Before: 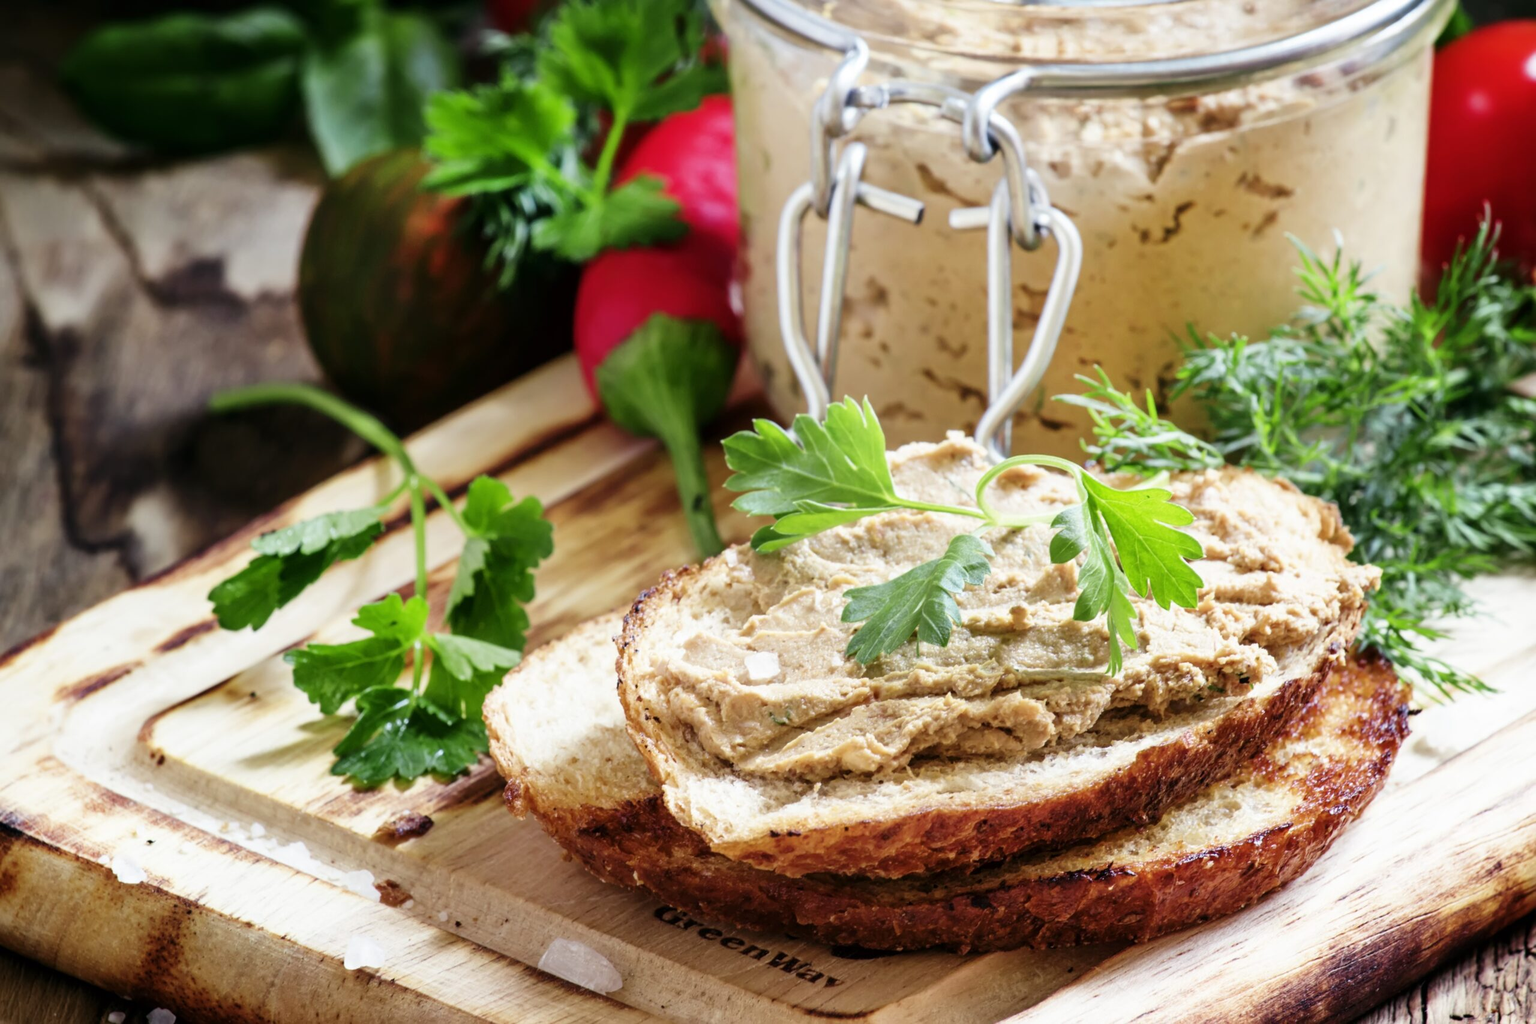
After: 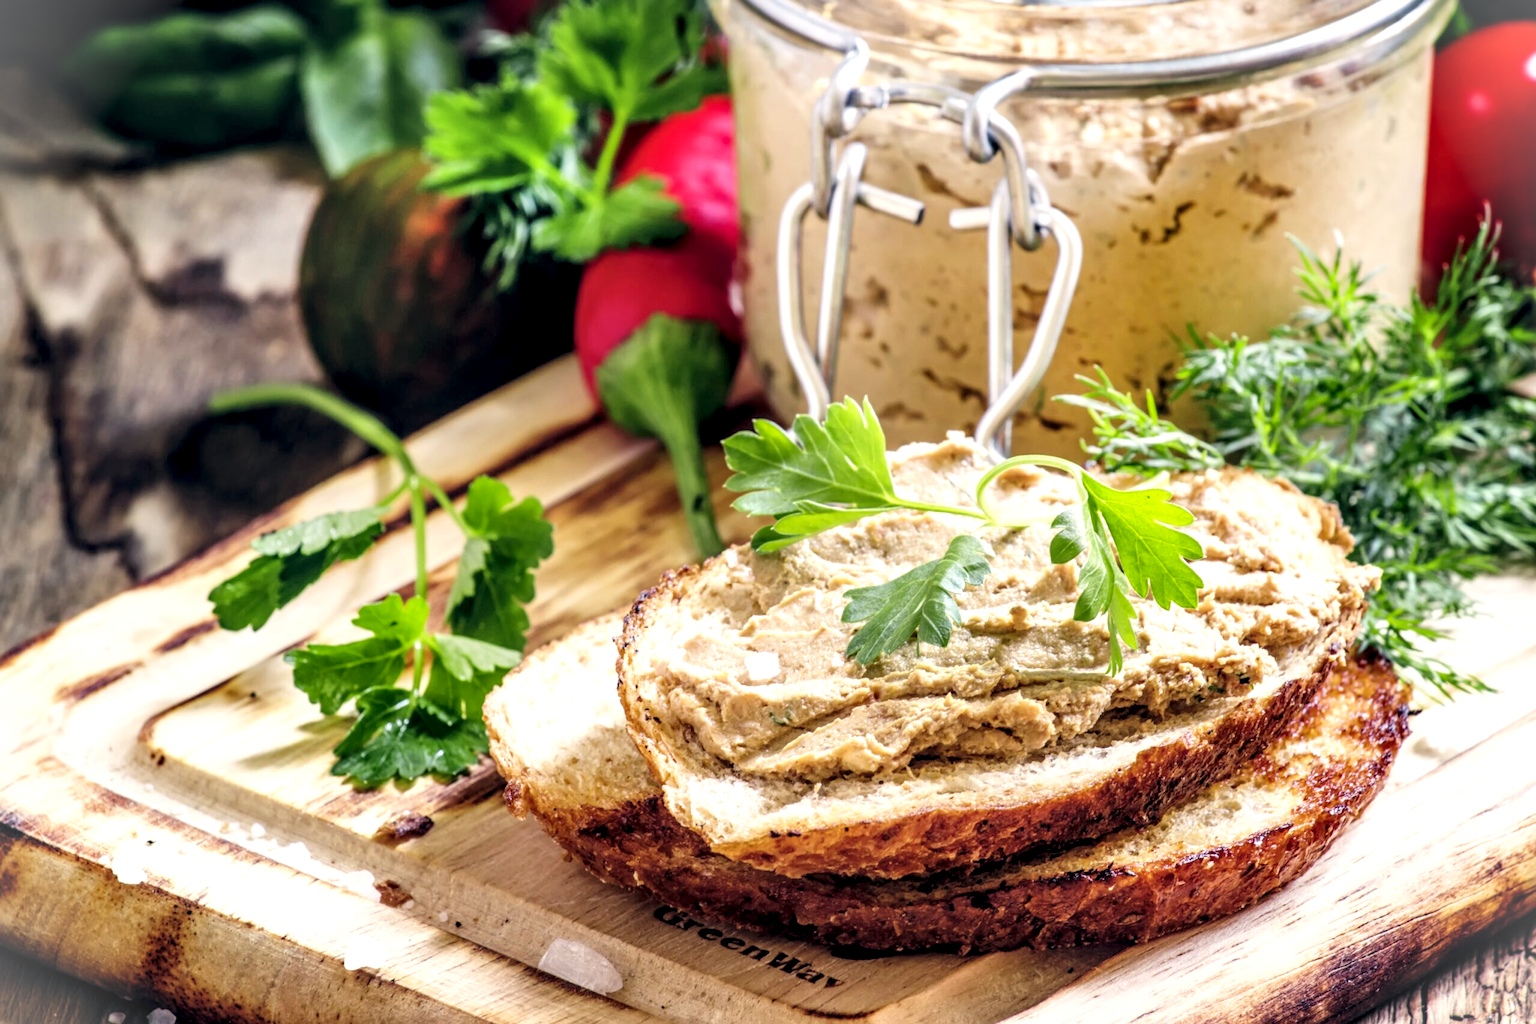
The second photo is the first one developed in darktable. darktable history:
contrast brightness saturation: brightness 0.15
local contrast: detail 160%
rotate and perspective: automatic cropping off
vignetting: fall-off start 100%, brightness 0.3, saturation 0
color balance rgb: shadows lift › hue 87.51°, highlights gain › chroma 1.62%, highlights gain › hue 55.1°, global offset › chroma 0.06%, global offset › hue 253.66°, linear chroma grading › global chroma 0.5%, perceptual saturation grading › global saturation 16.38%
